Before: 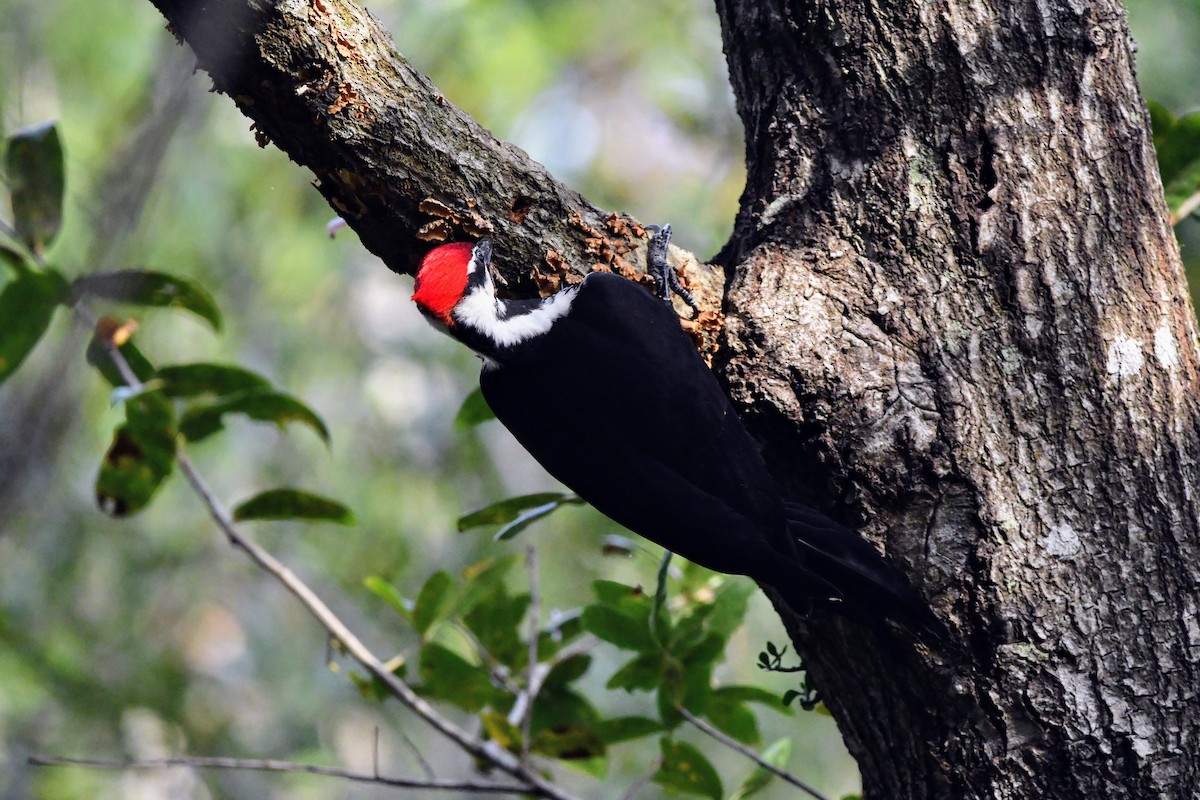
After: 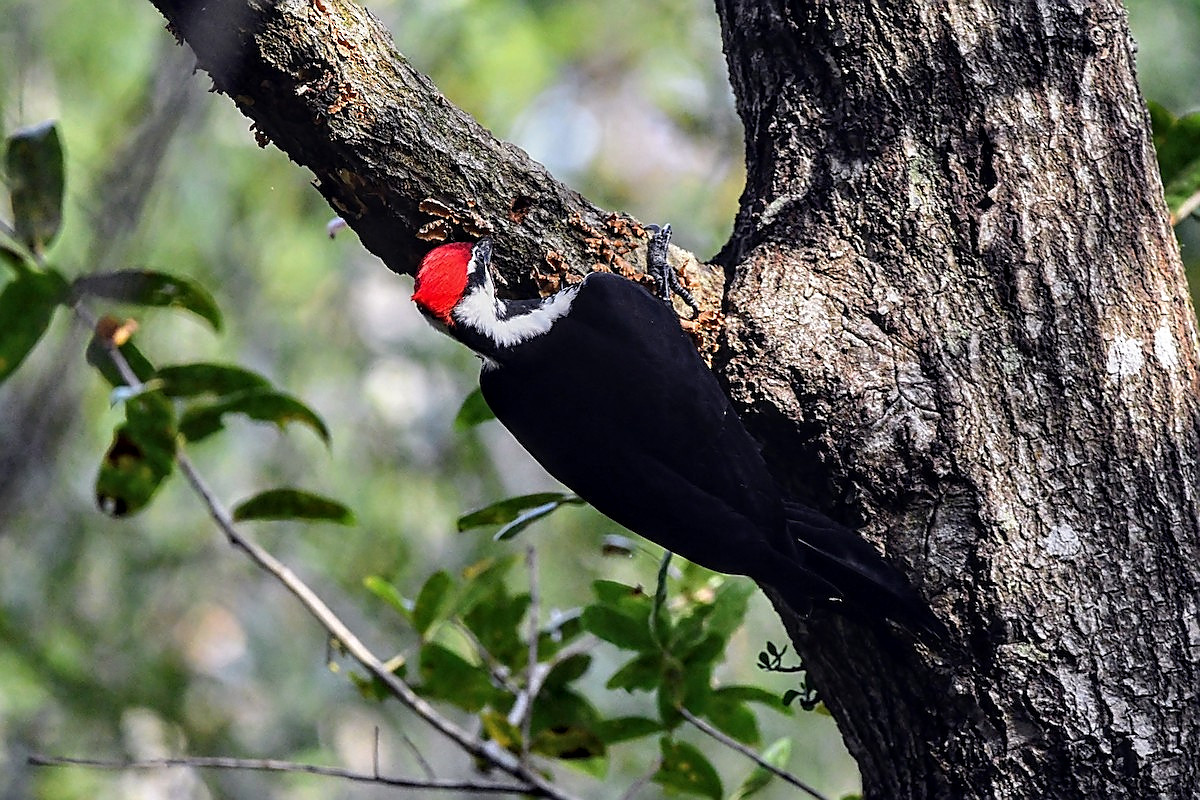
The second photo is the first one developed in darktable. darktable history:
sharpen: radius 1.393, amount 1.268, threshold 0.808
local contrast: detail 130%
